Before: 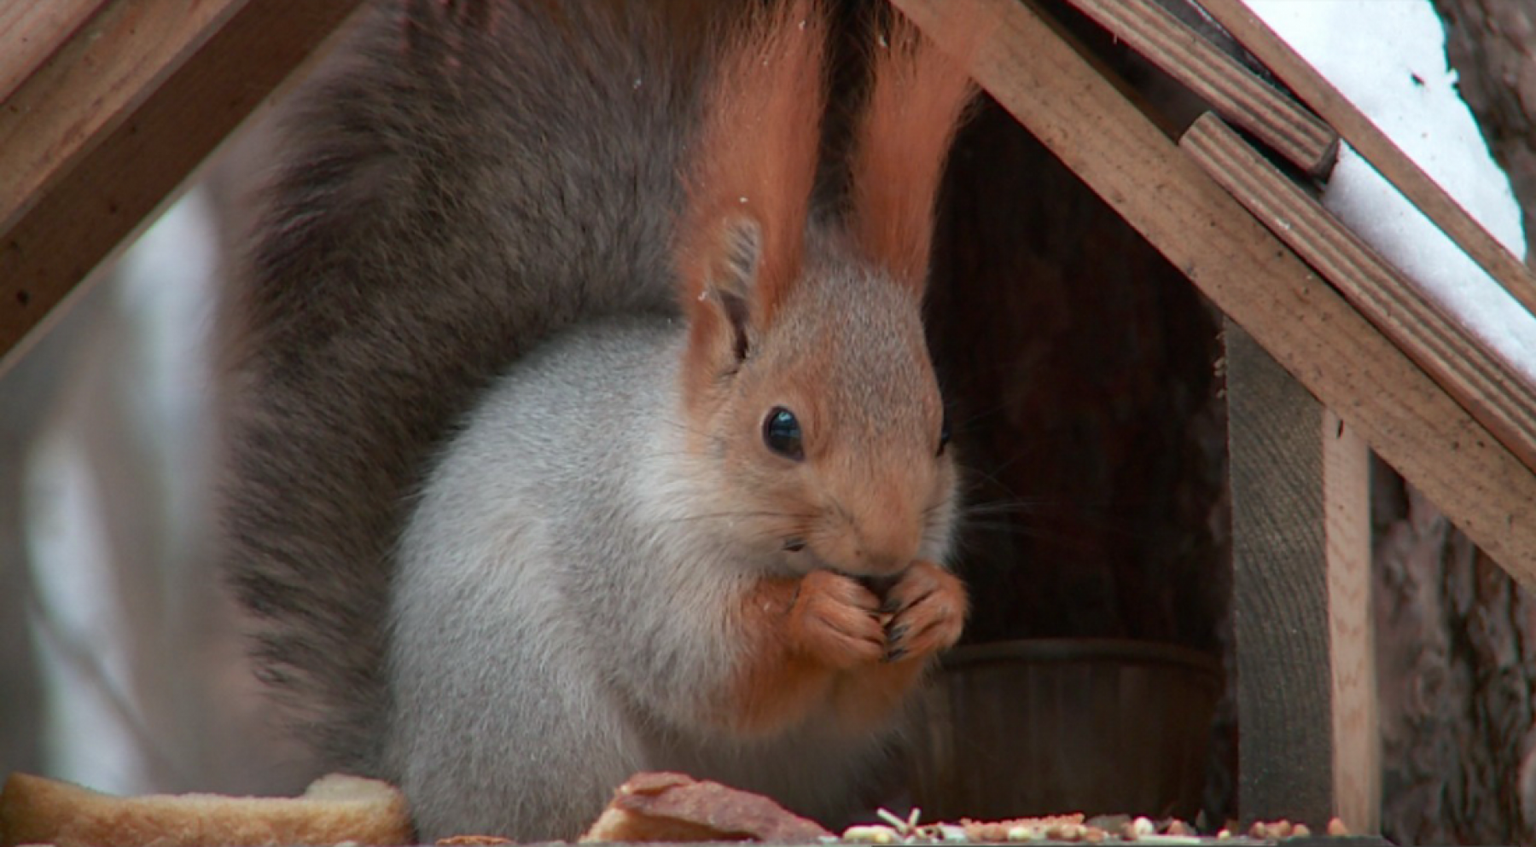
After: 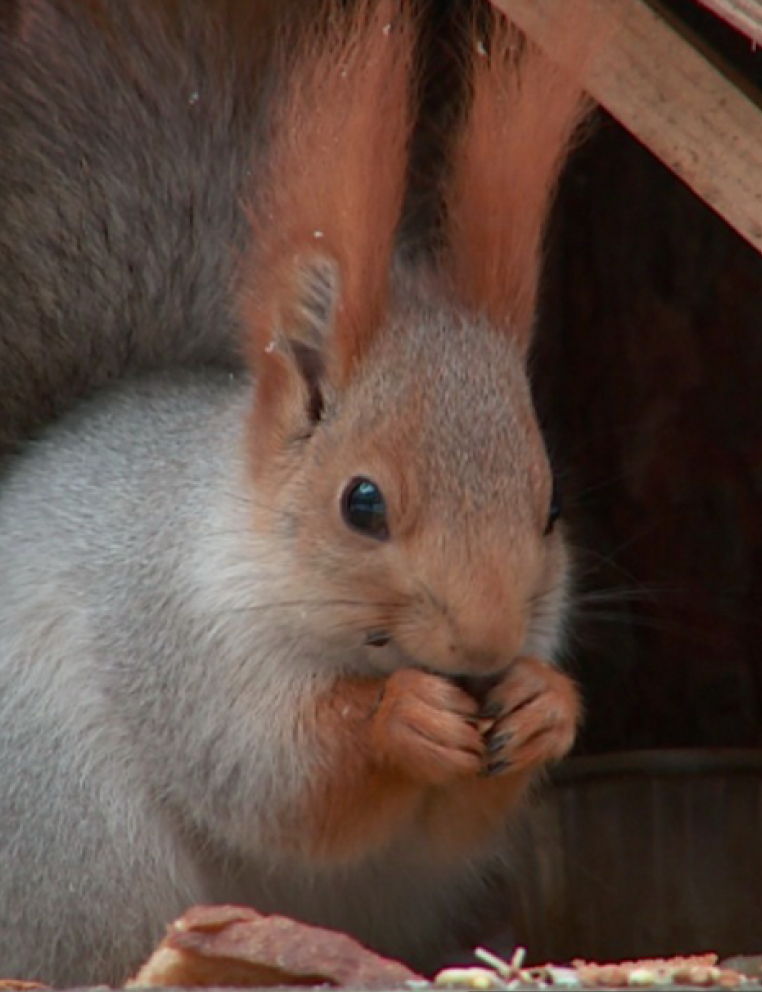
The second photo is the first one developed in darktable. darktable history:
exposure: compensate highlight preservation false
crop: left 30.754%, right 26.911%
